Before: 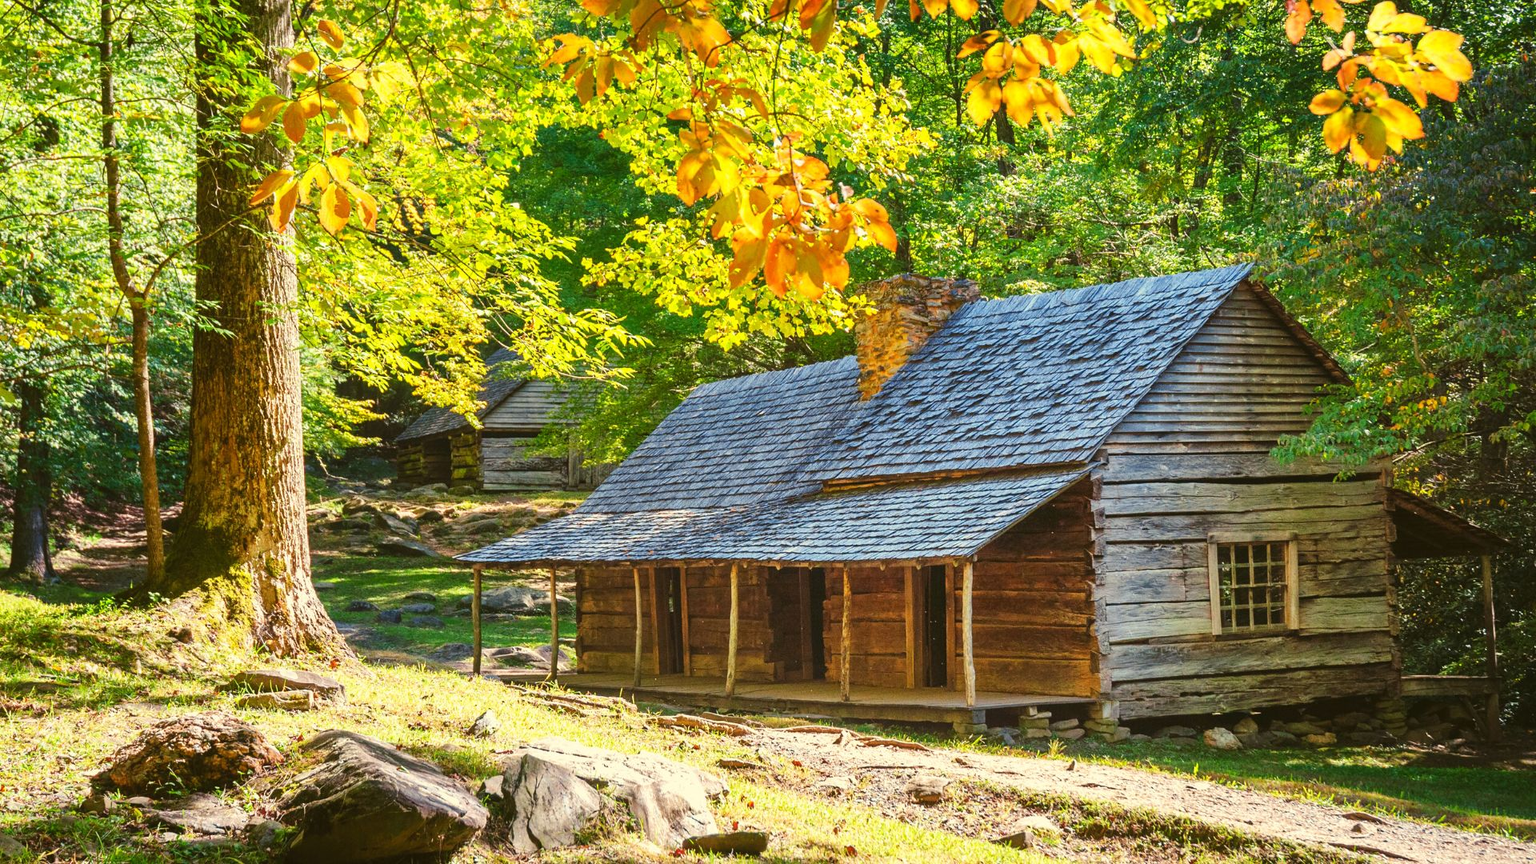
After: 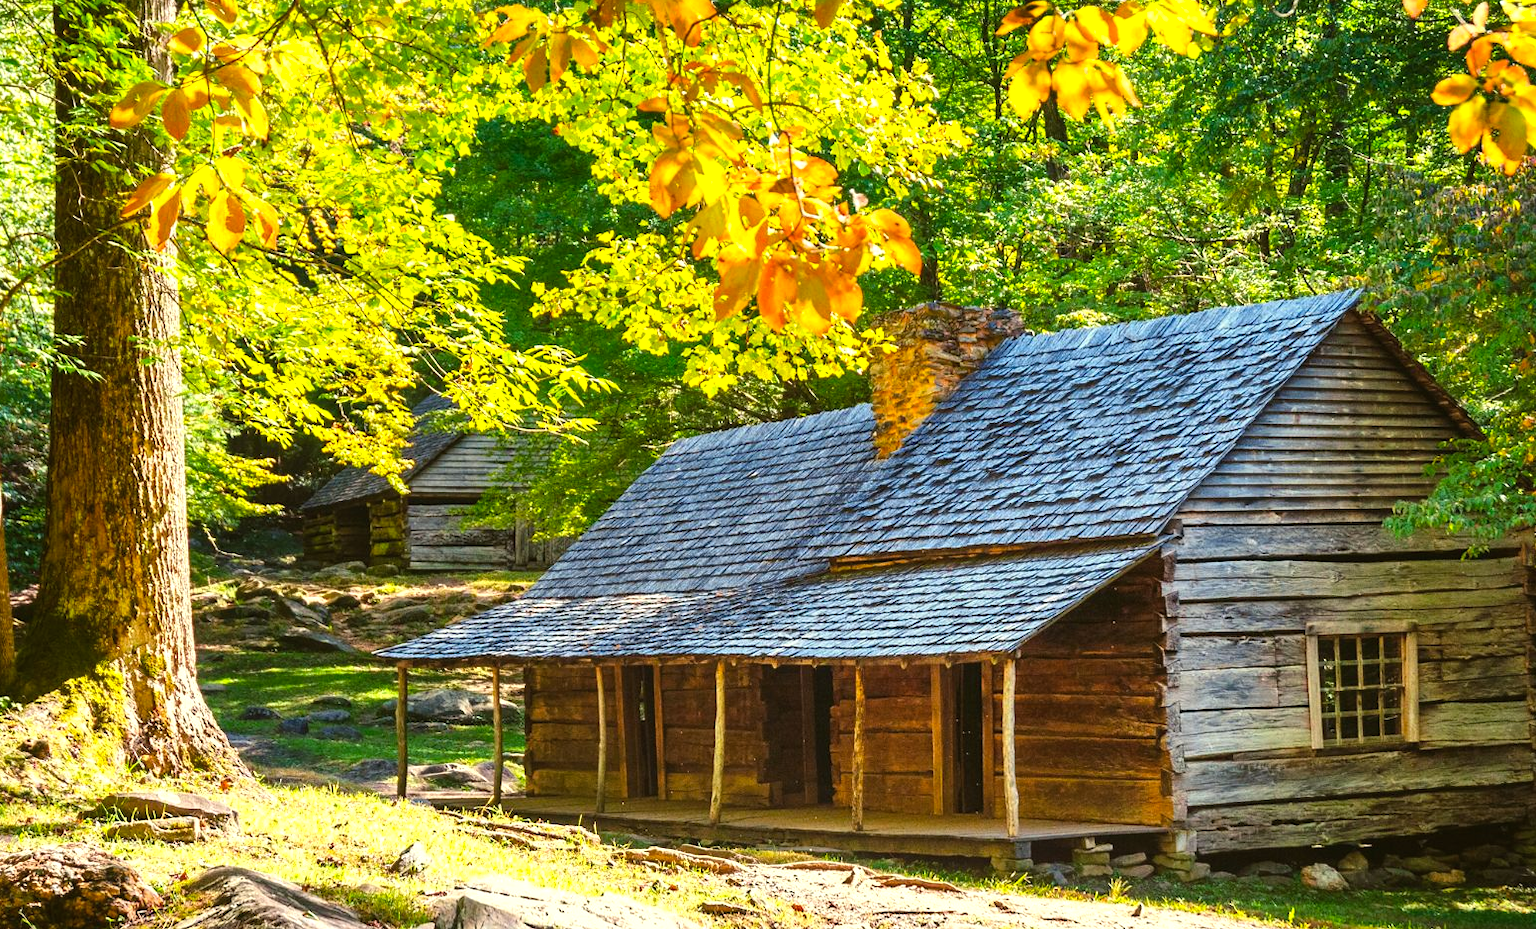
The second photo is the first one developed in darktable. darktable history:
crop: left 9.929%, top 3.475%, right 9.188%, bottom 9.529%
color balance rgb: linear chroma grading › global chroma 10%, global vibrance 10%, contrast 15%, saturation formula JzAzBz (2021)
